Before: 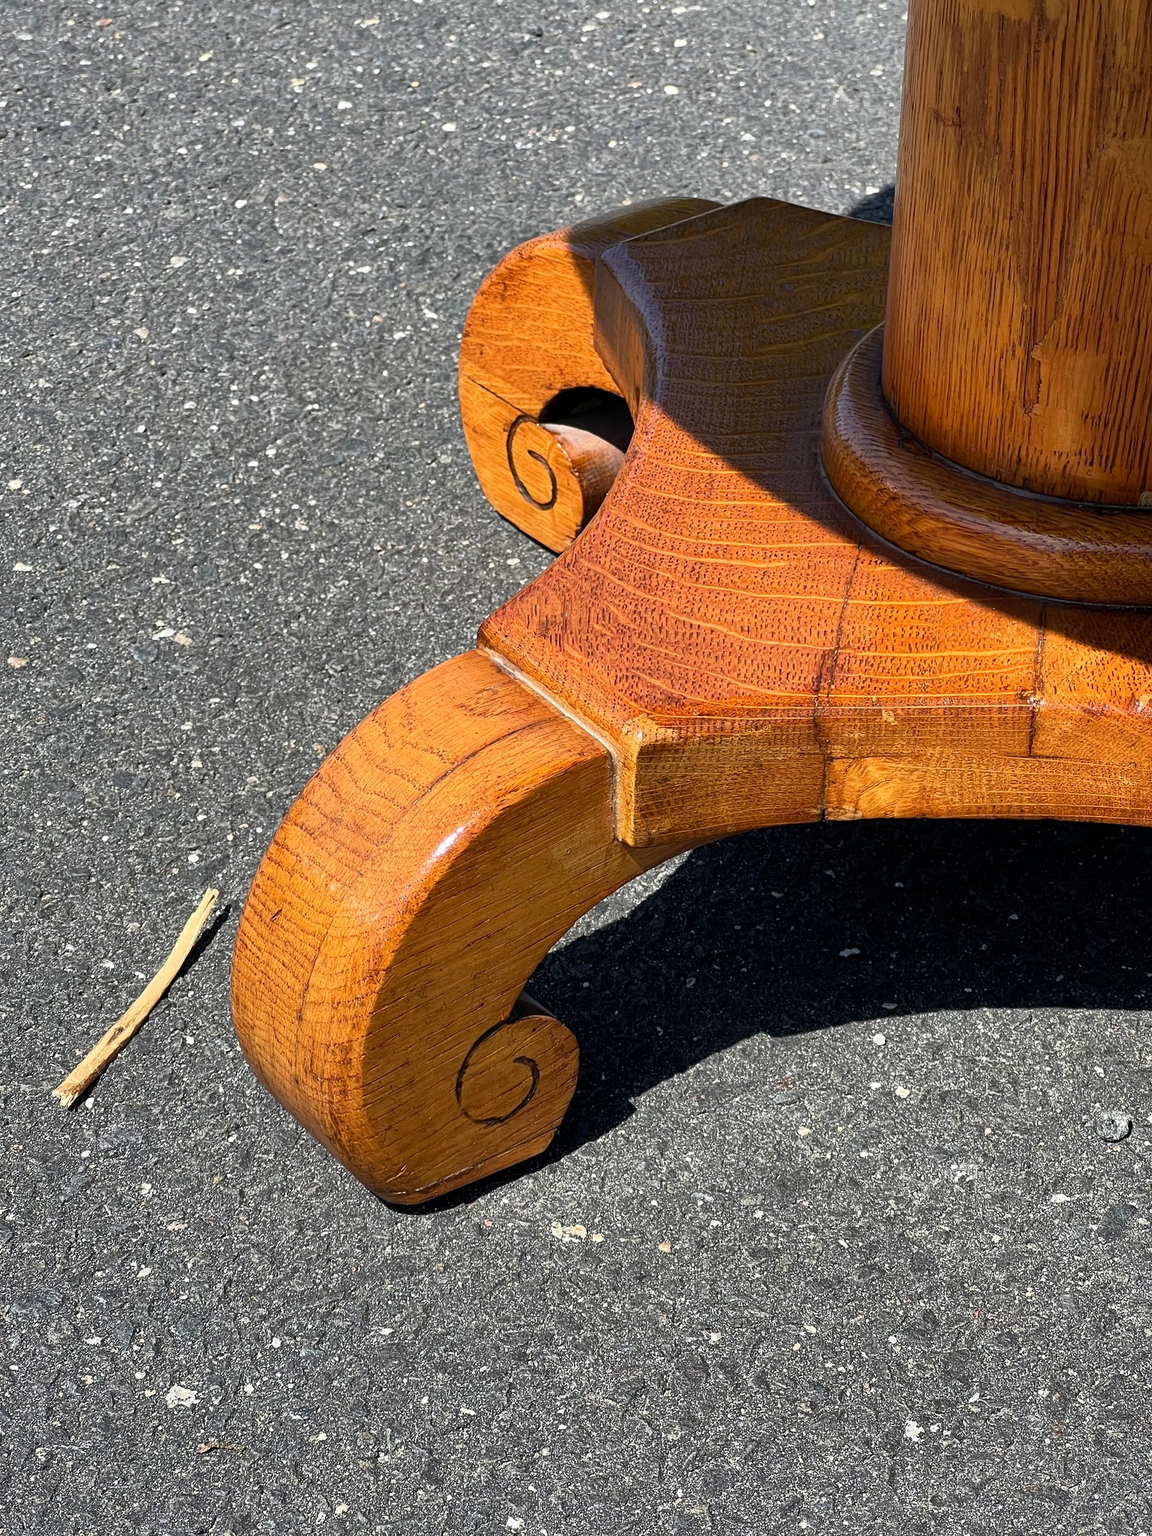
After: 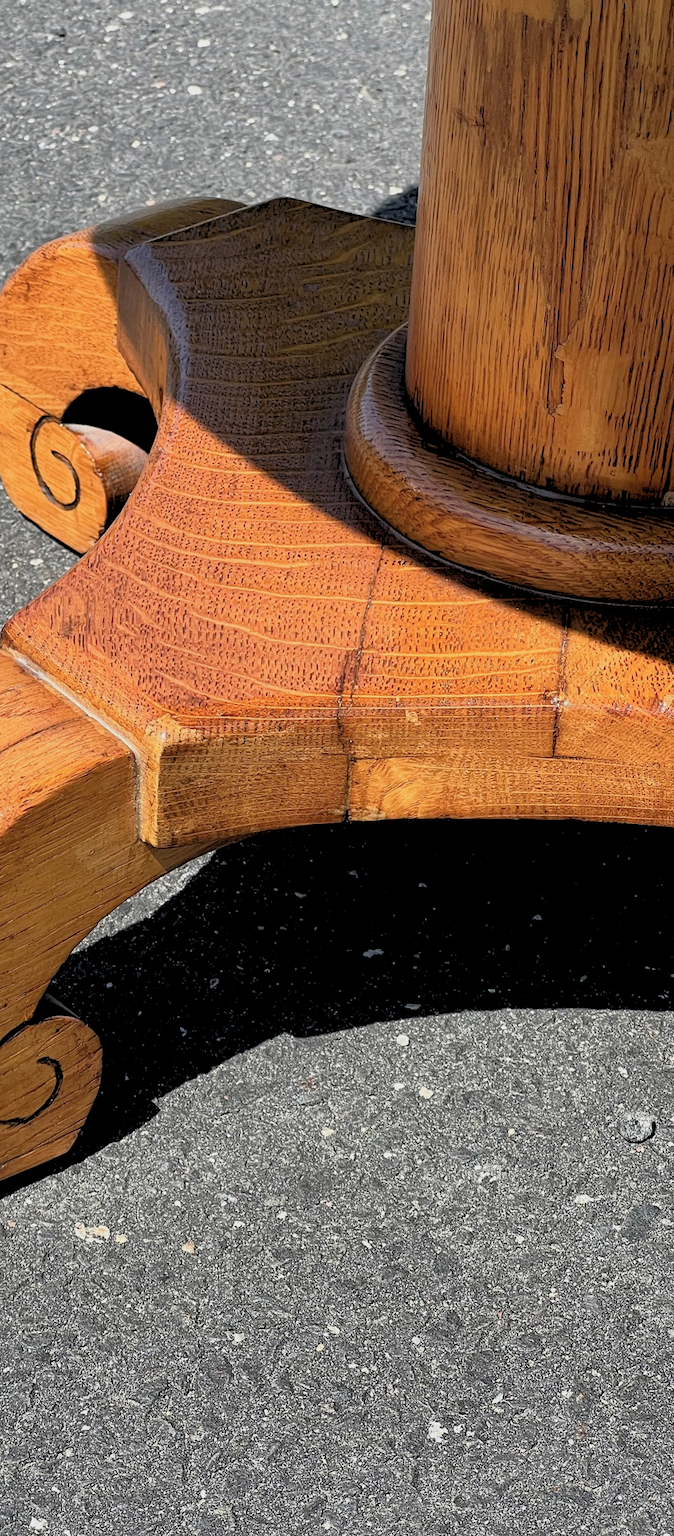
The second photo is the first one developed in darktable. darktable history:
rgb levels: preserve colors sum RGB, levels [[0.038, 0.433, 0.934], [0, 0.5, 1], [0, 0.5, 1]]
contrast brightness saturation: saturation -0.17
crop: left 41.402%
